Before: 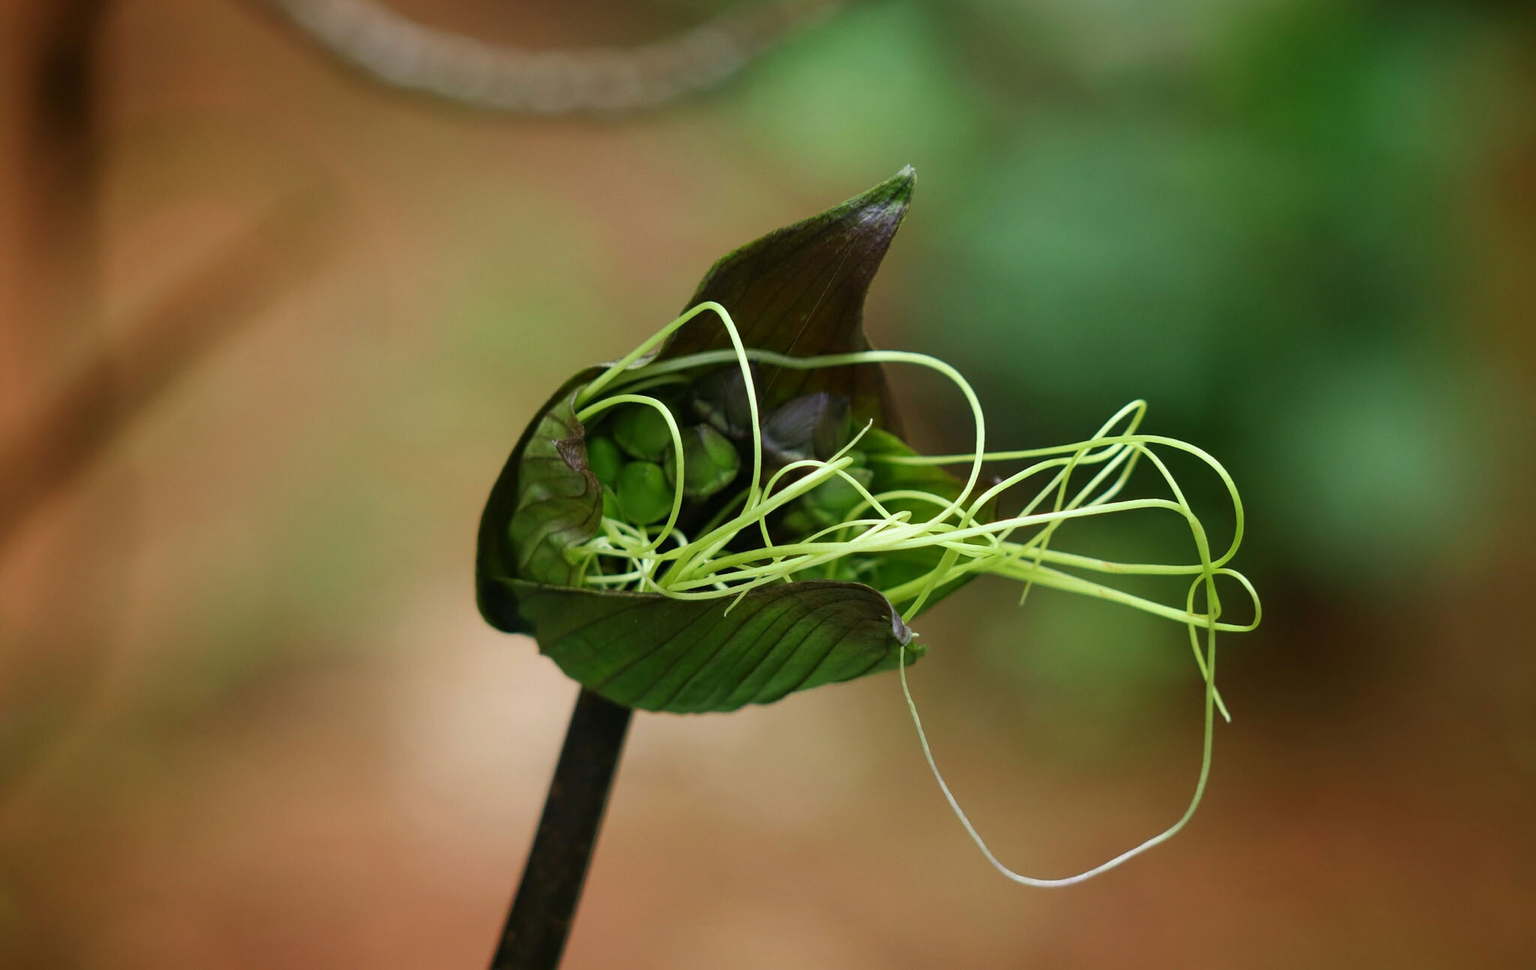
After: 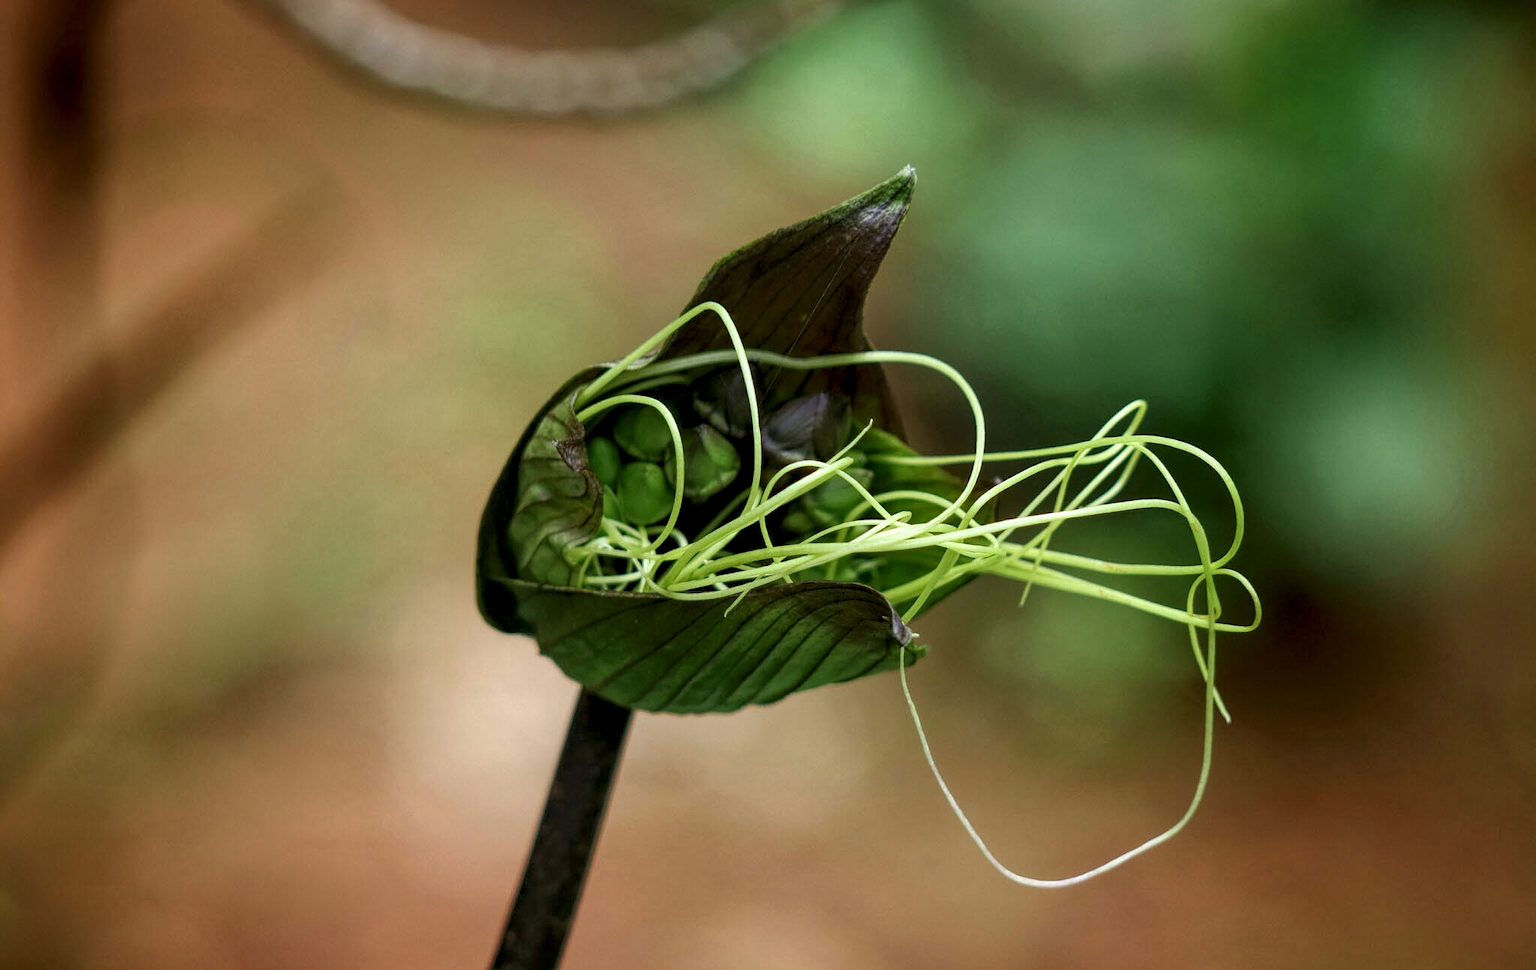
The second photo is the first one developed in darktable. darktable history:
local contrast: highlights 100%, shadows 100%, detail 200%, midtone range 0.2
contrast brightness saturation: saturation -0.05
